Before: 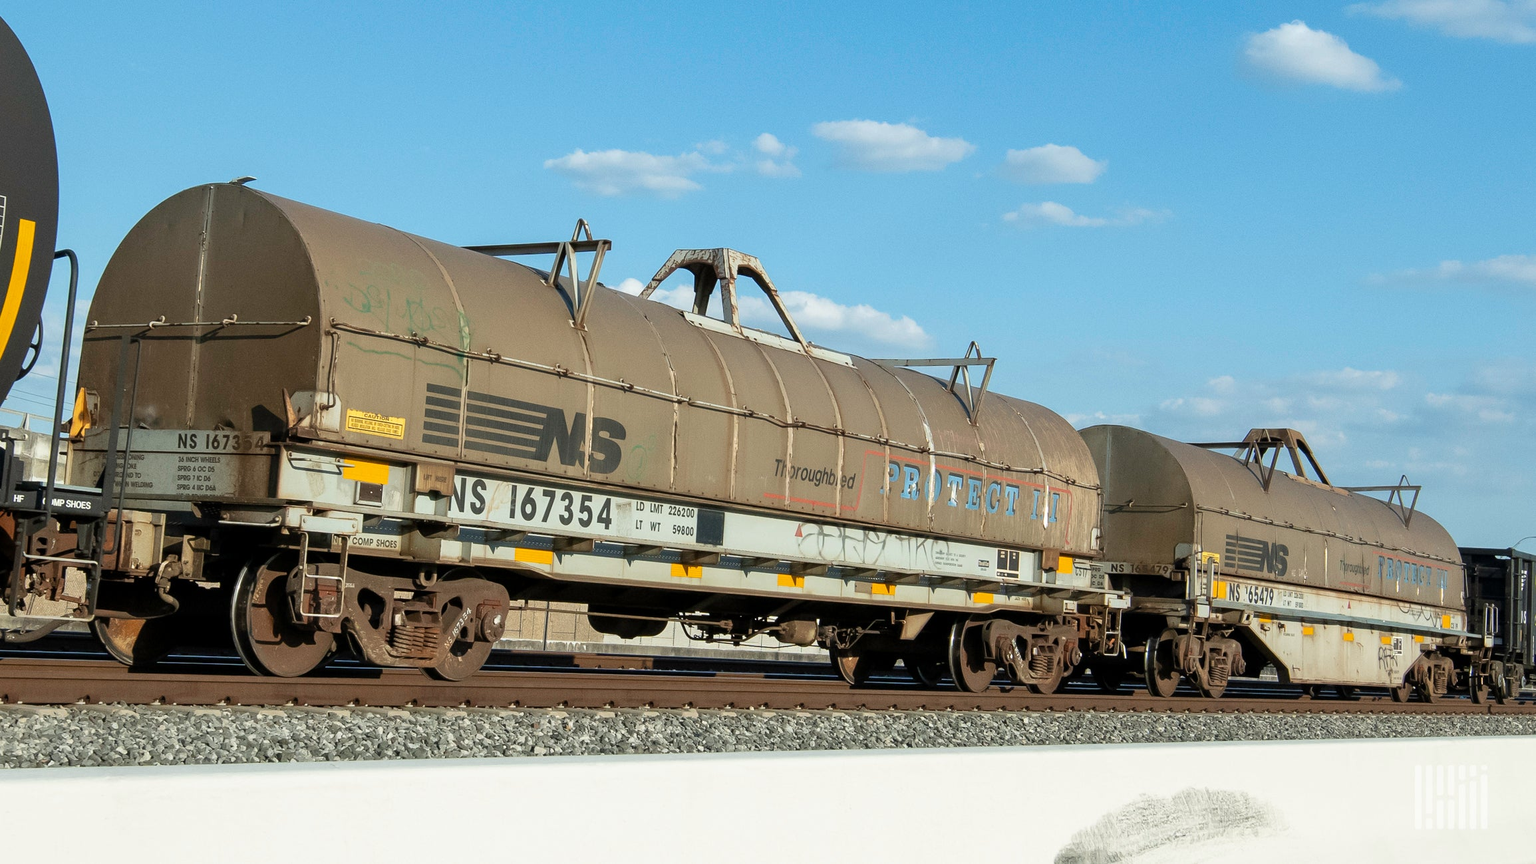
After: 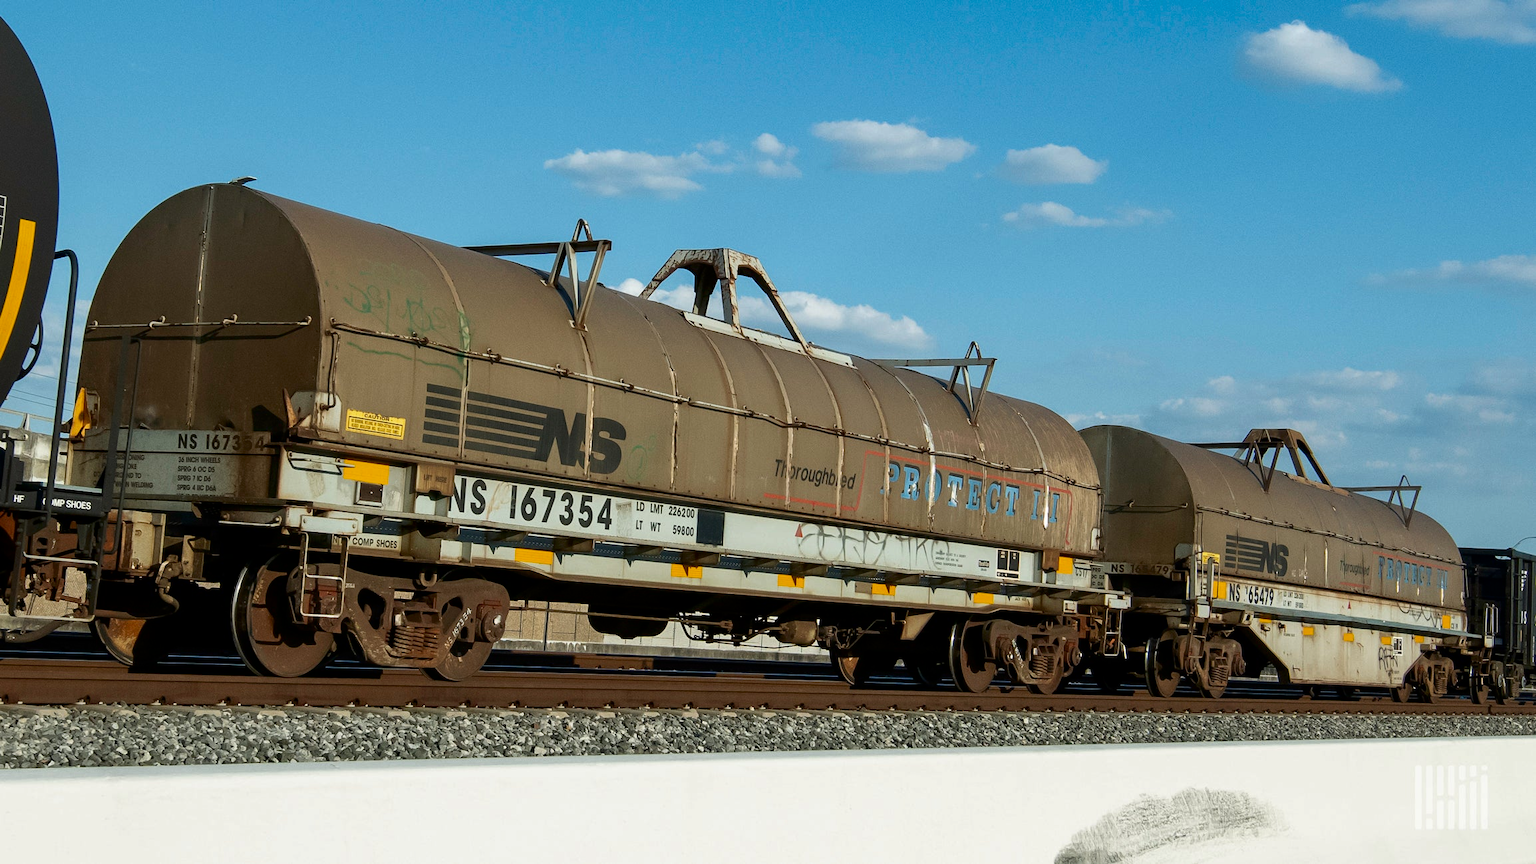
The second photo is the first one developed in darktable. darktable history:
contrast brightness saturation: brightness -0.209, saturation 0.076
